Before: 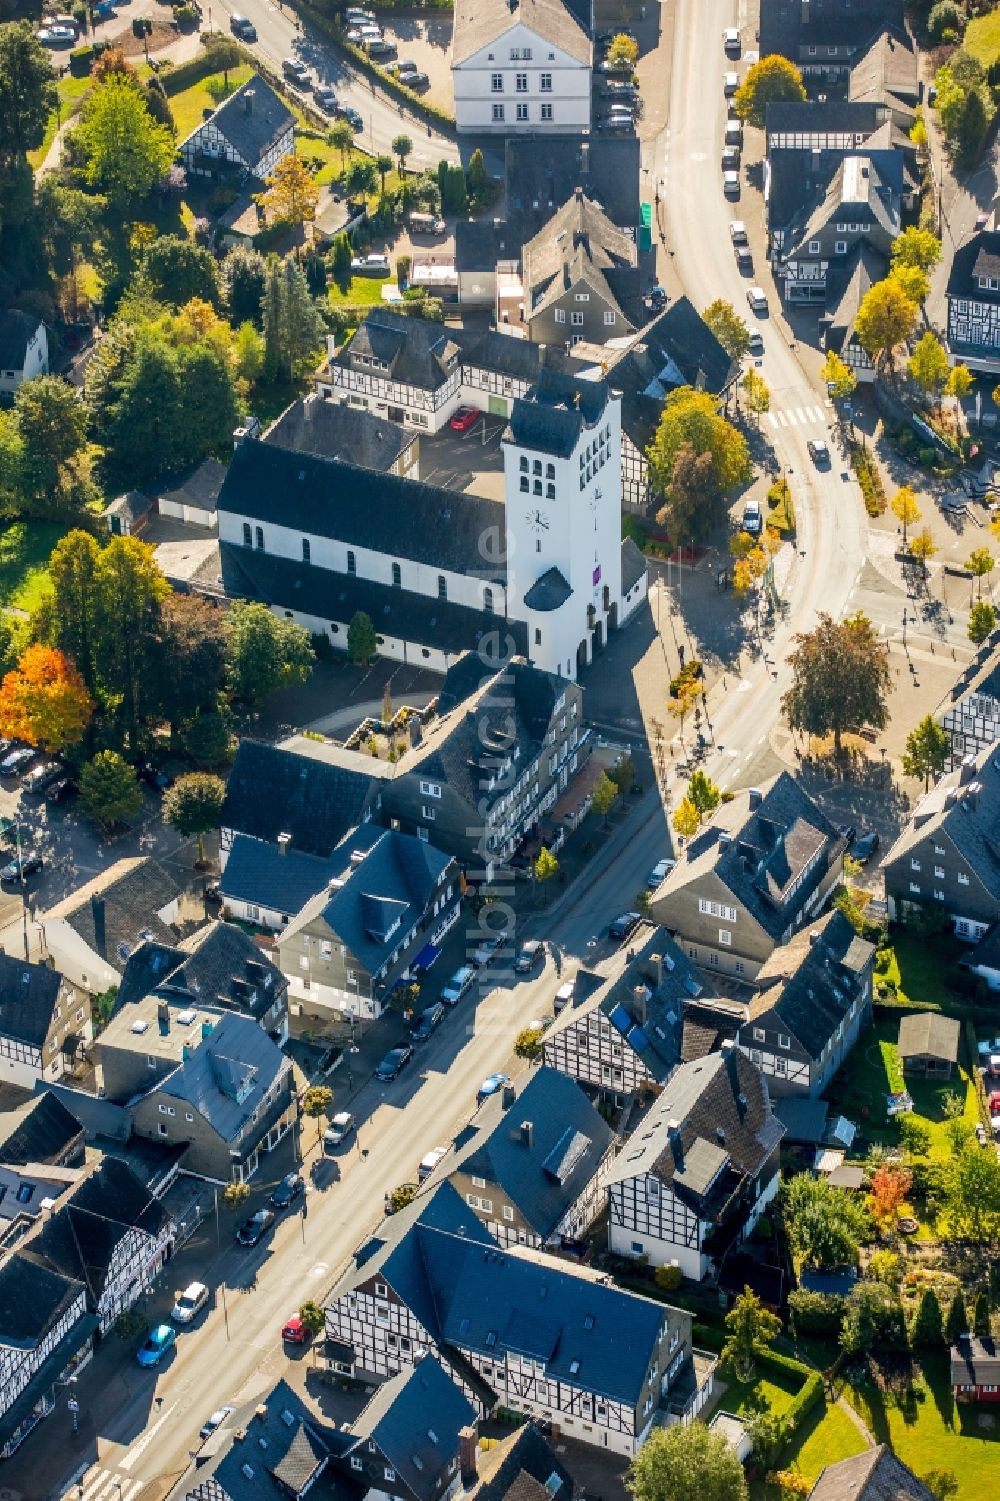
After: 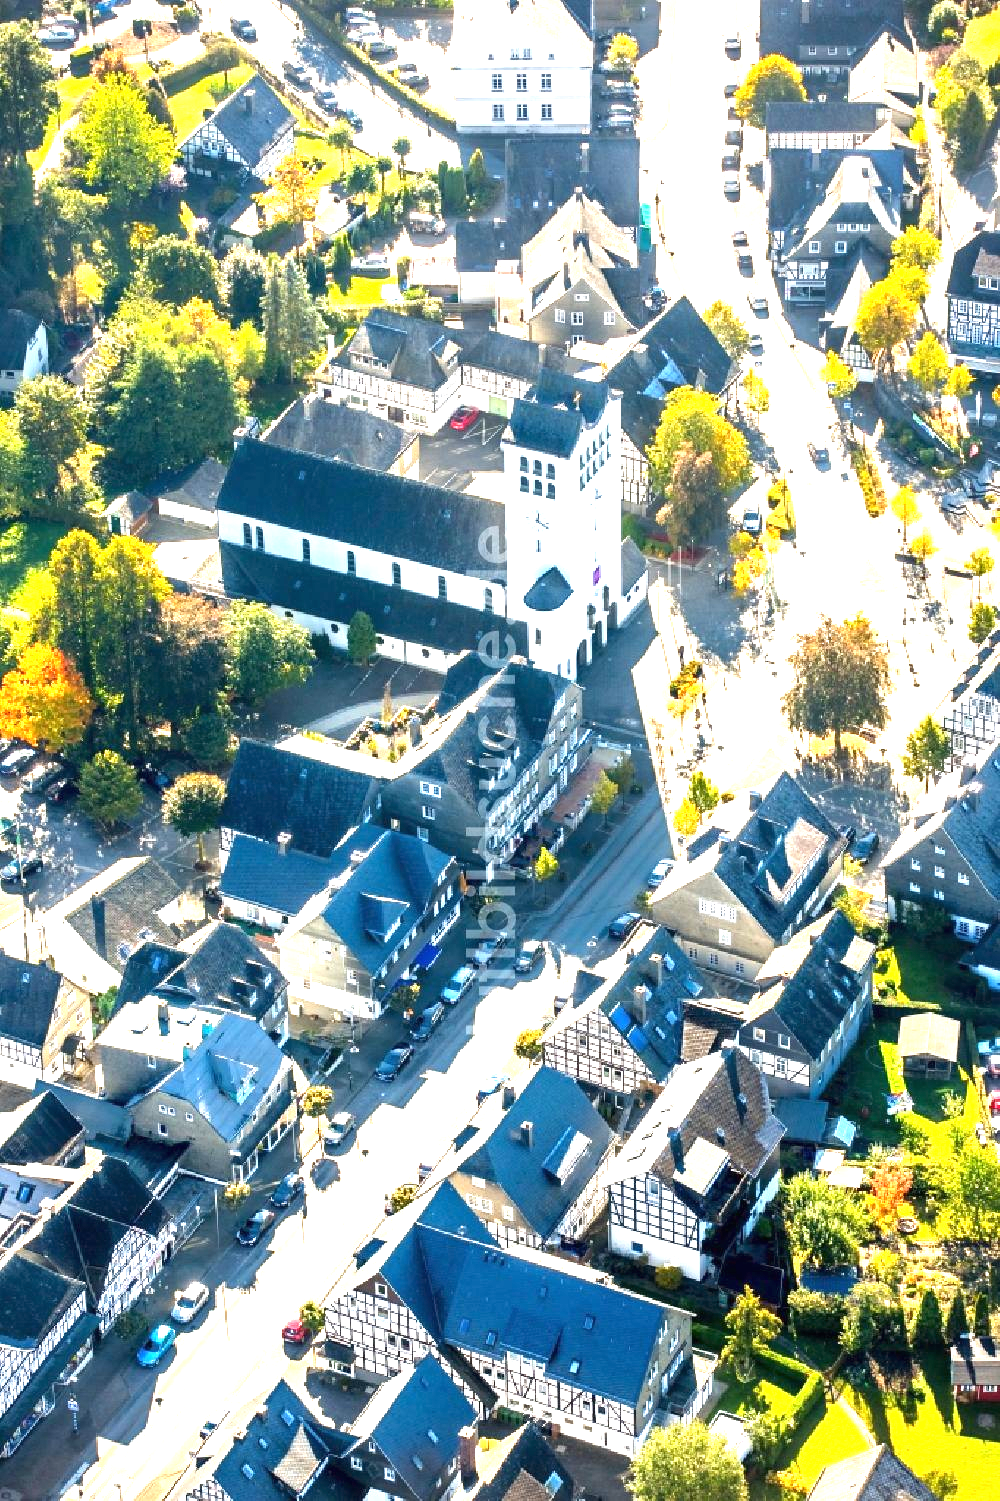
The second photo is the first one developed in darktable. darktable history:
exposure: black level correction 0, exposure 1.701 EV, compensate exposure bias true, compensate highlight preservation false
